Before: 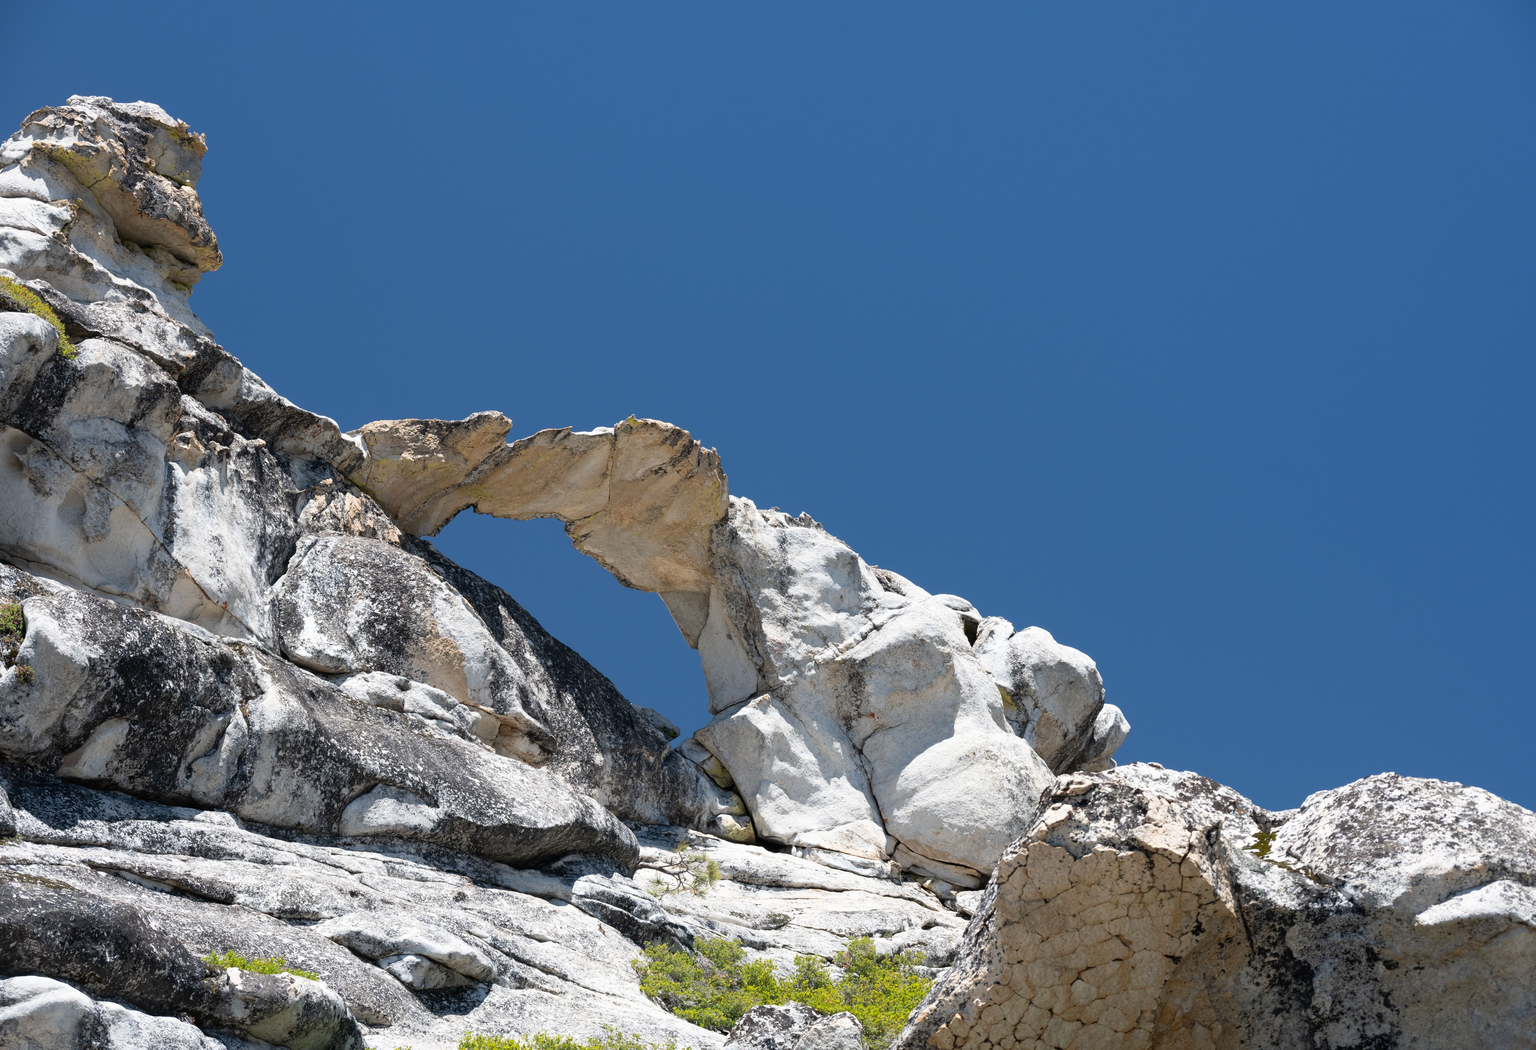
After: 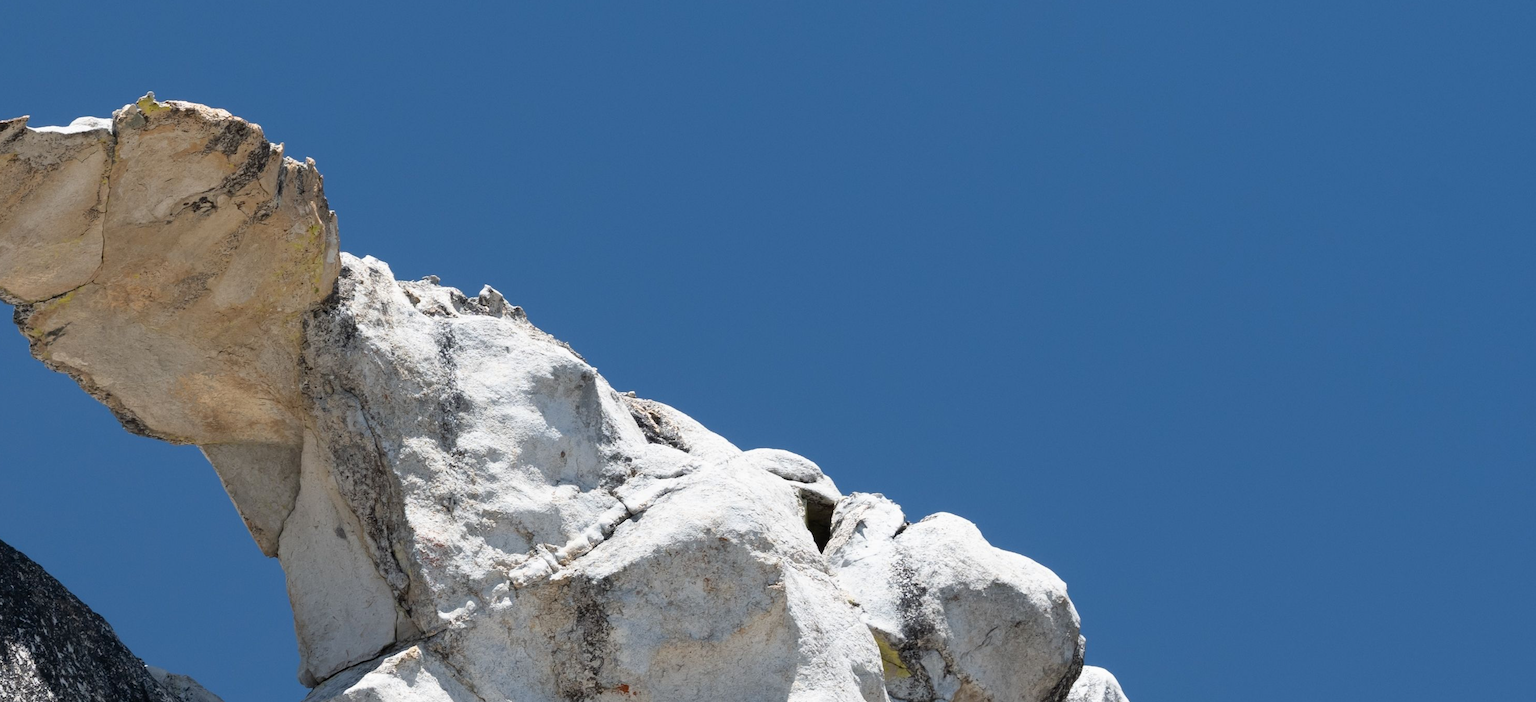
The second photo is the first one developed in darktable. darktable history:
exposure: black level correction 0.002, compensate highlight preservation false
crop: left 36.309%, top 35.061%, right 13.195%, bottom 31.172%
local contrast: mode bilateral grid, contrast 99, coarseness 100, detail 91%, midtone range 0.2
